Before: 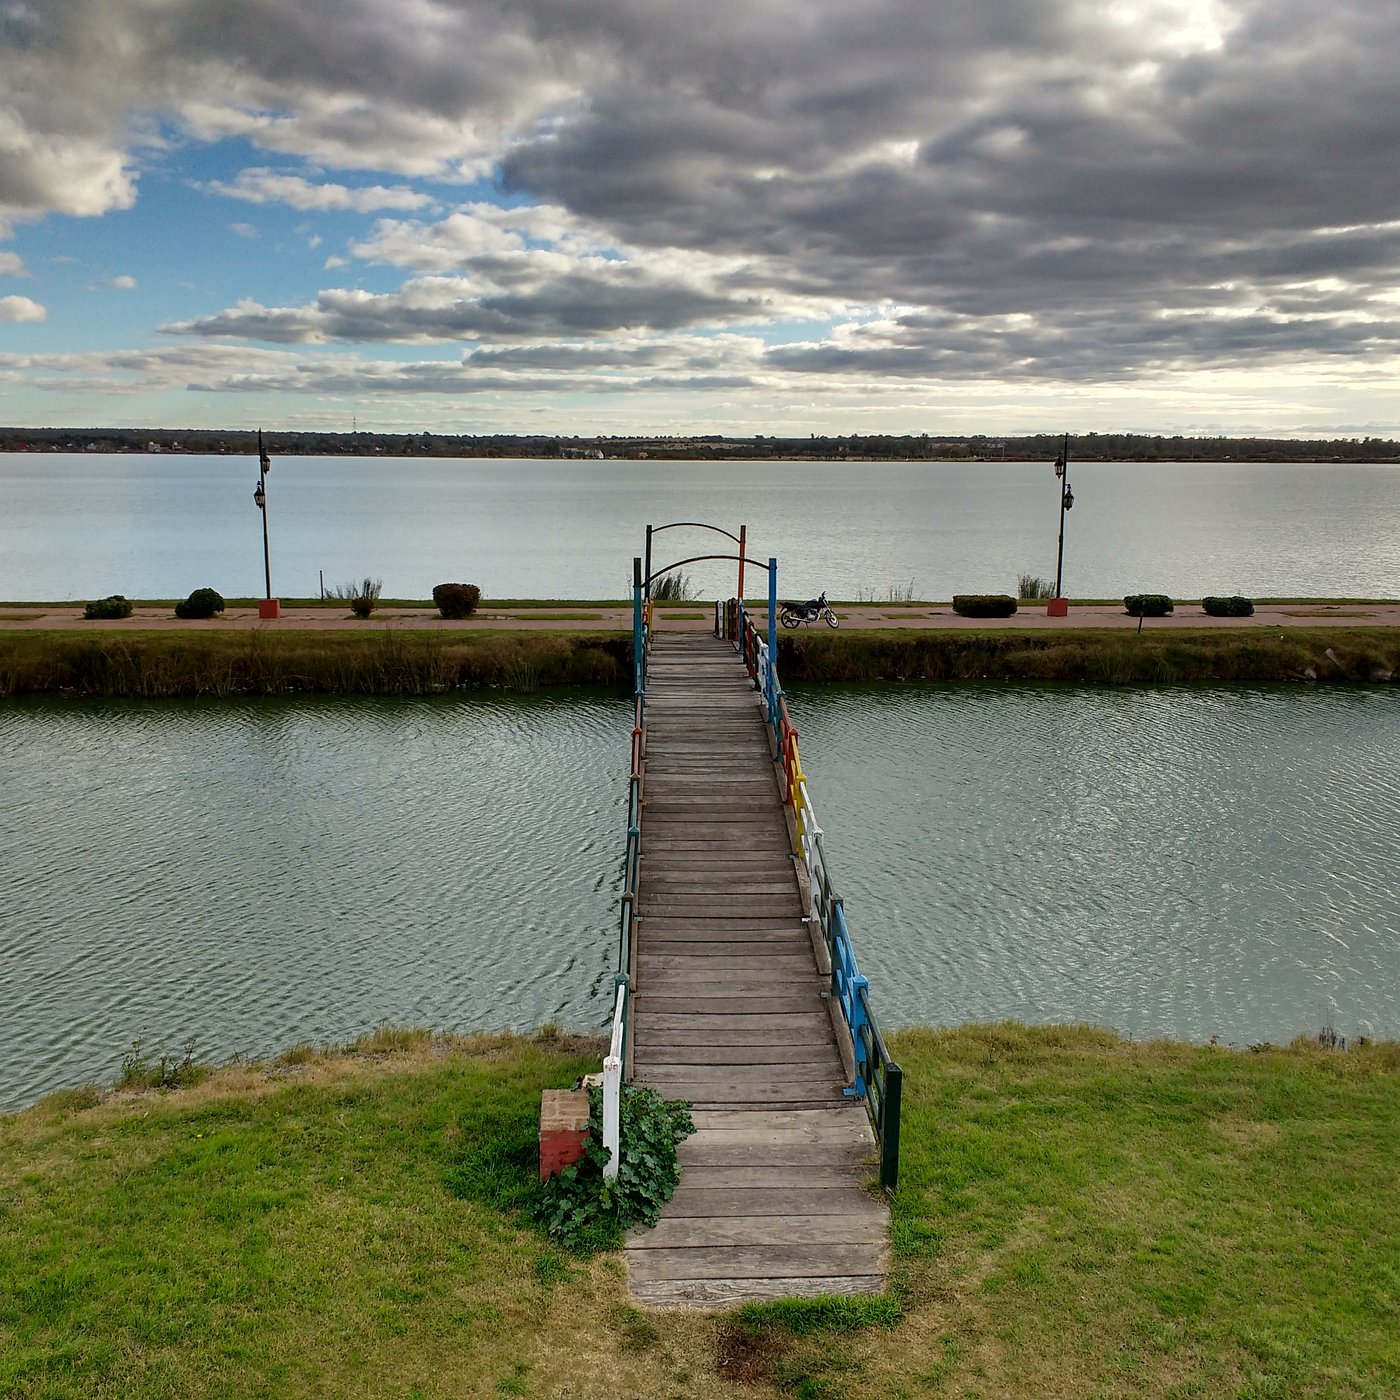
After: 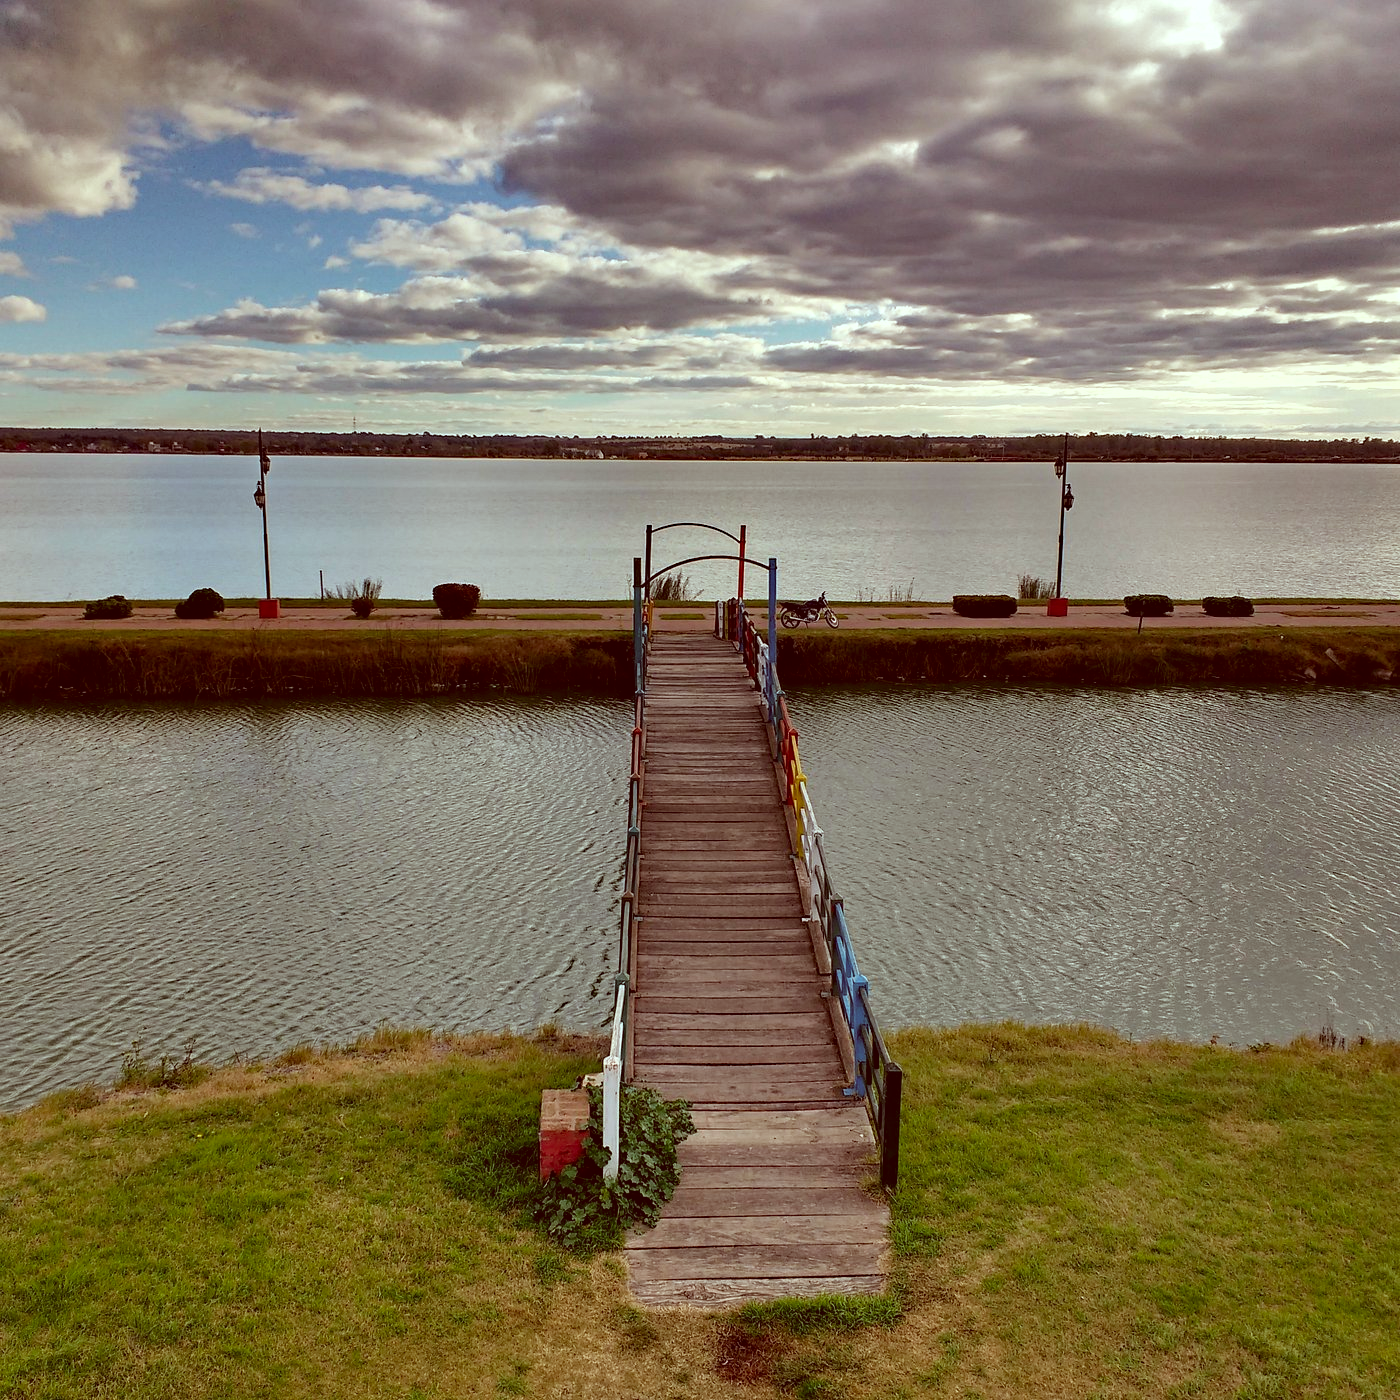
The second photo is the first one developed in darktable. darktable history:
color correction: highlights a* -7.27, highlights b* -0.165, shadows a* 20.09, shadows b* 11.14
haze removal: compatibility mode true, adaptive false
